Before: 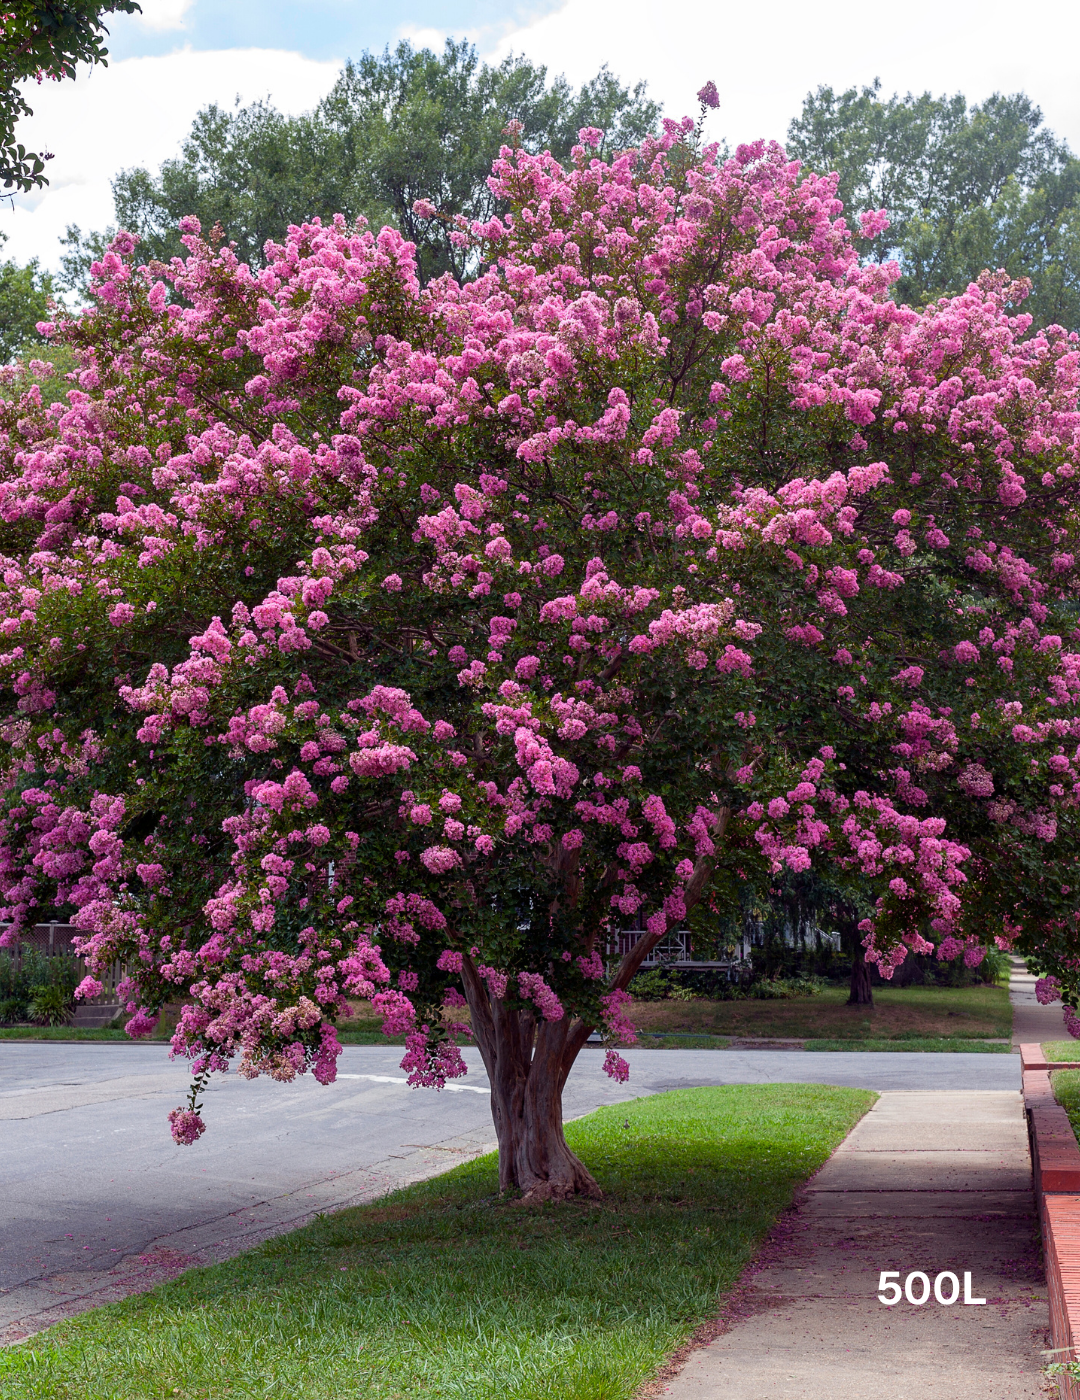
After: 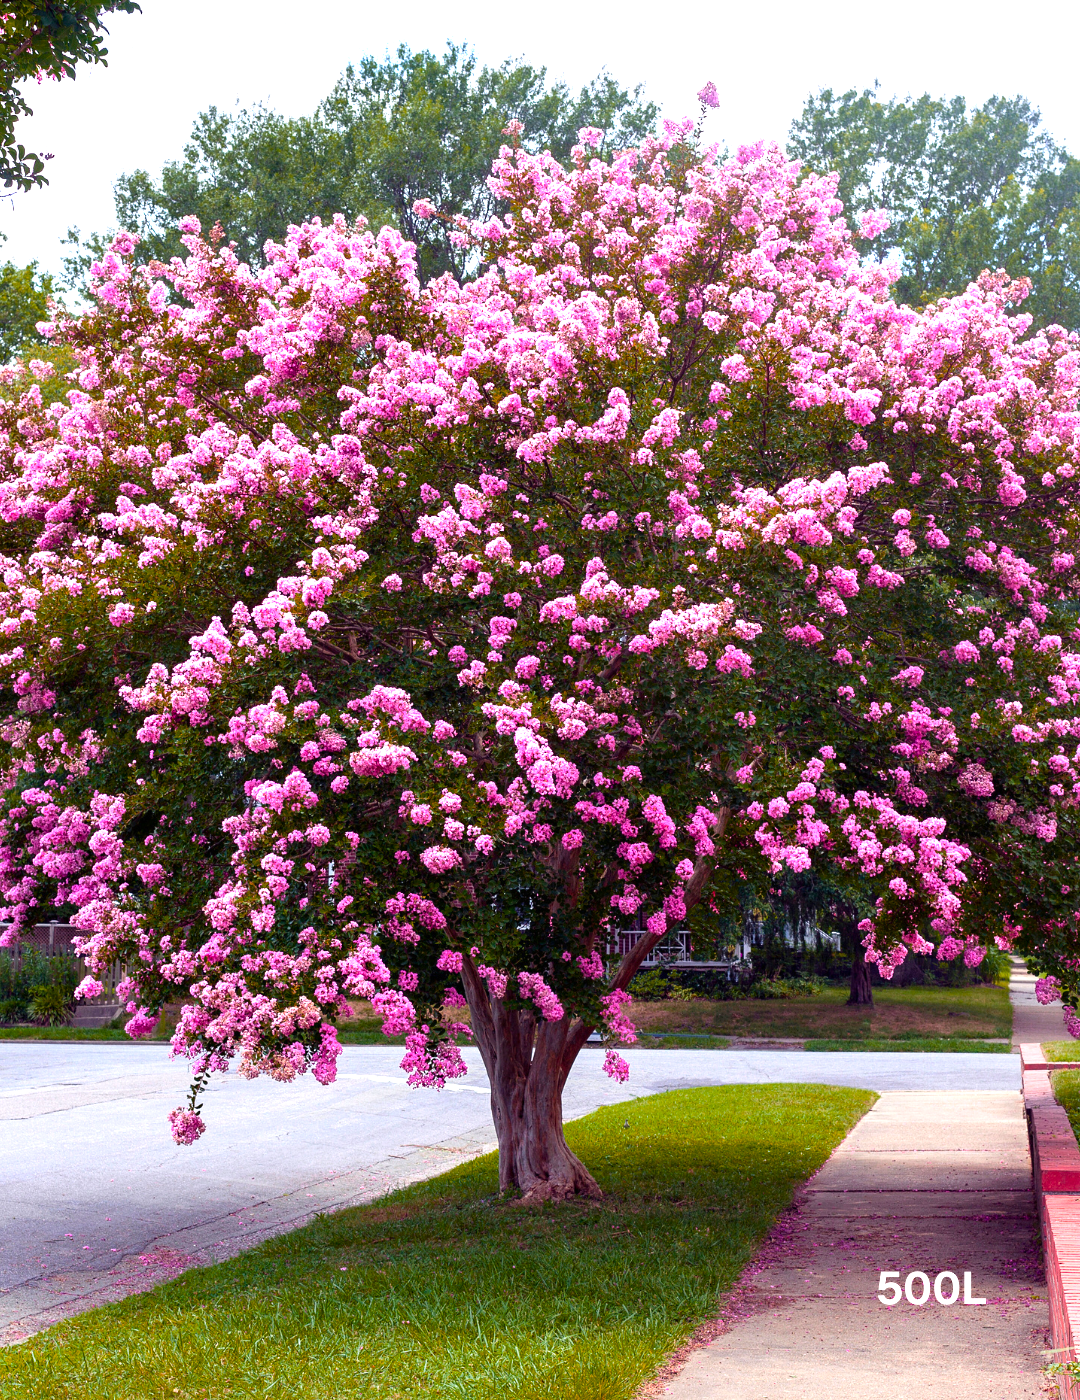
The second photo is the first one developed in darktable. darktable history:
color zones: curves: ch0 [(0.473, 0.374) (0.742, 0.784)]; ch1 [(0.354, 0.737) (0.742, 0.705)]; ch2 [(0.318, 0.421) (0.758, 0.532)]
exposure: black level correction 0, exposure 0.5 EV, compensate highlight preservation false
